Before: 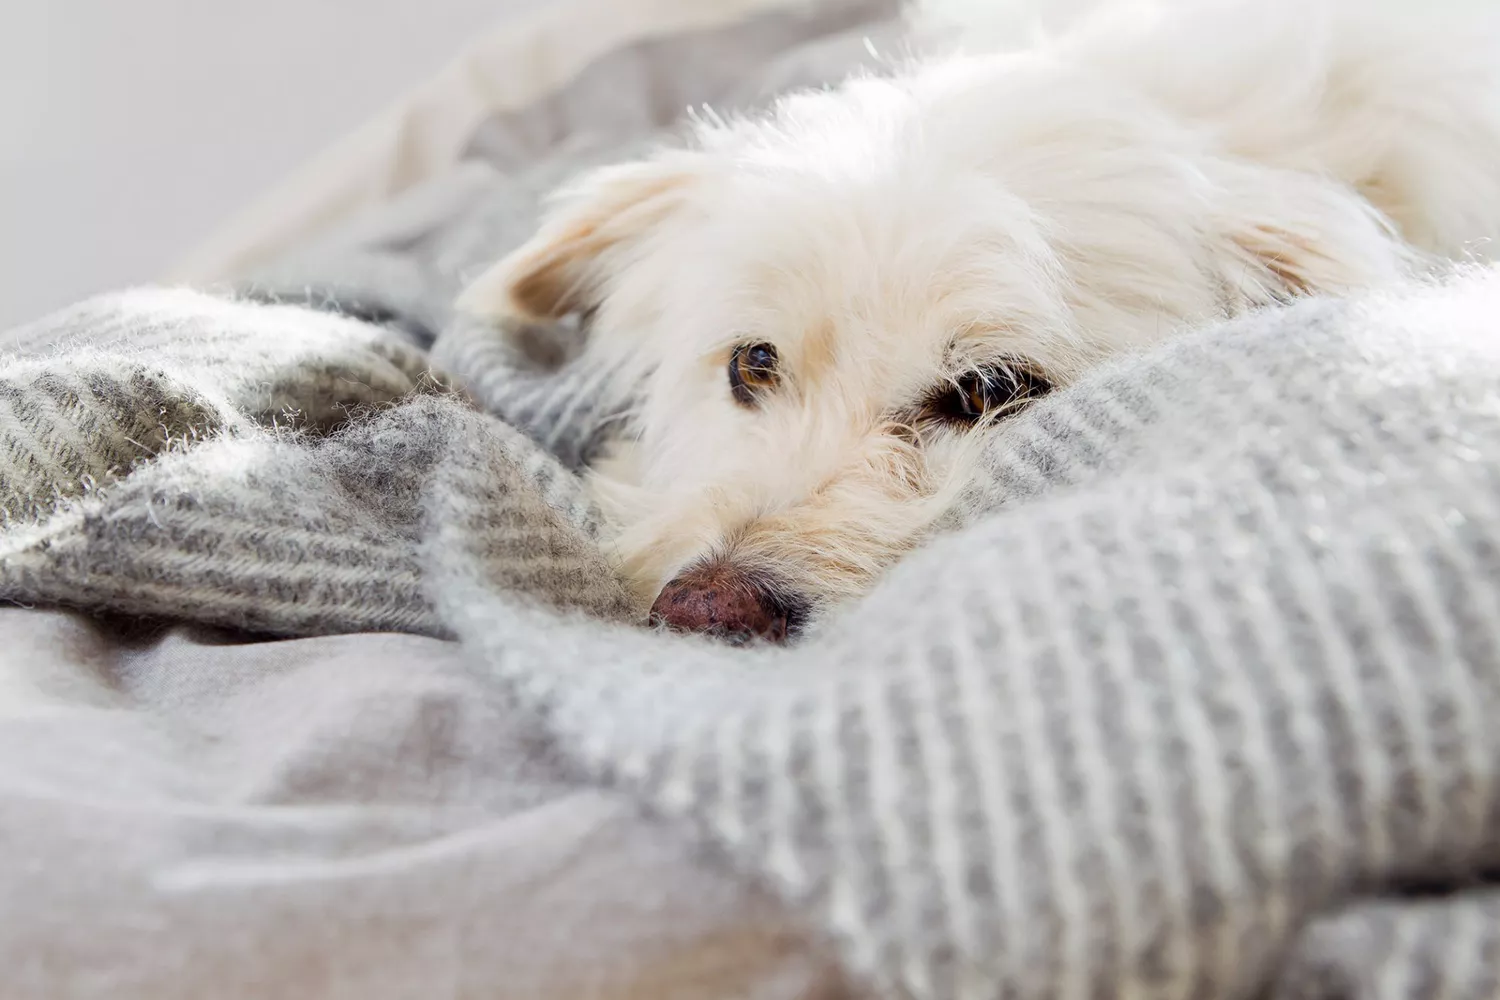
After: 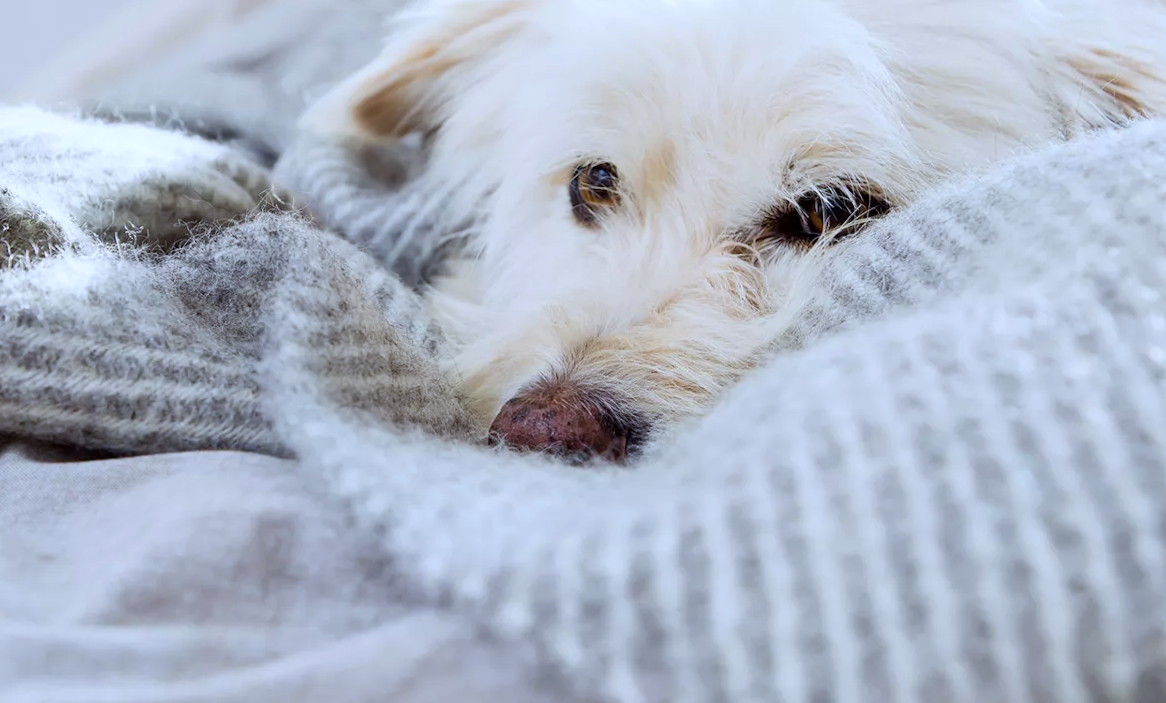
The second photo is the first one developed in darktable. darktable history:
rotate and perspective: rotation 0.226°, lens shift (vertical) -0.042, crop left 0.023, crop right 0.982, crop top 0.006, crop bottom 0.994
crop: left 9.712%, top 16.928%, right 10.845%, bottom 12.332%
white balance: red 0.931, blue 1.11
